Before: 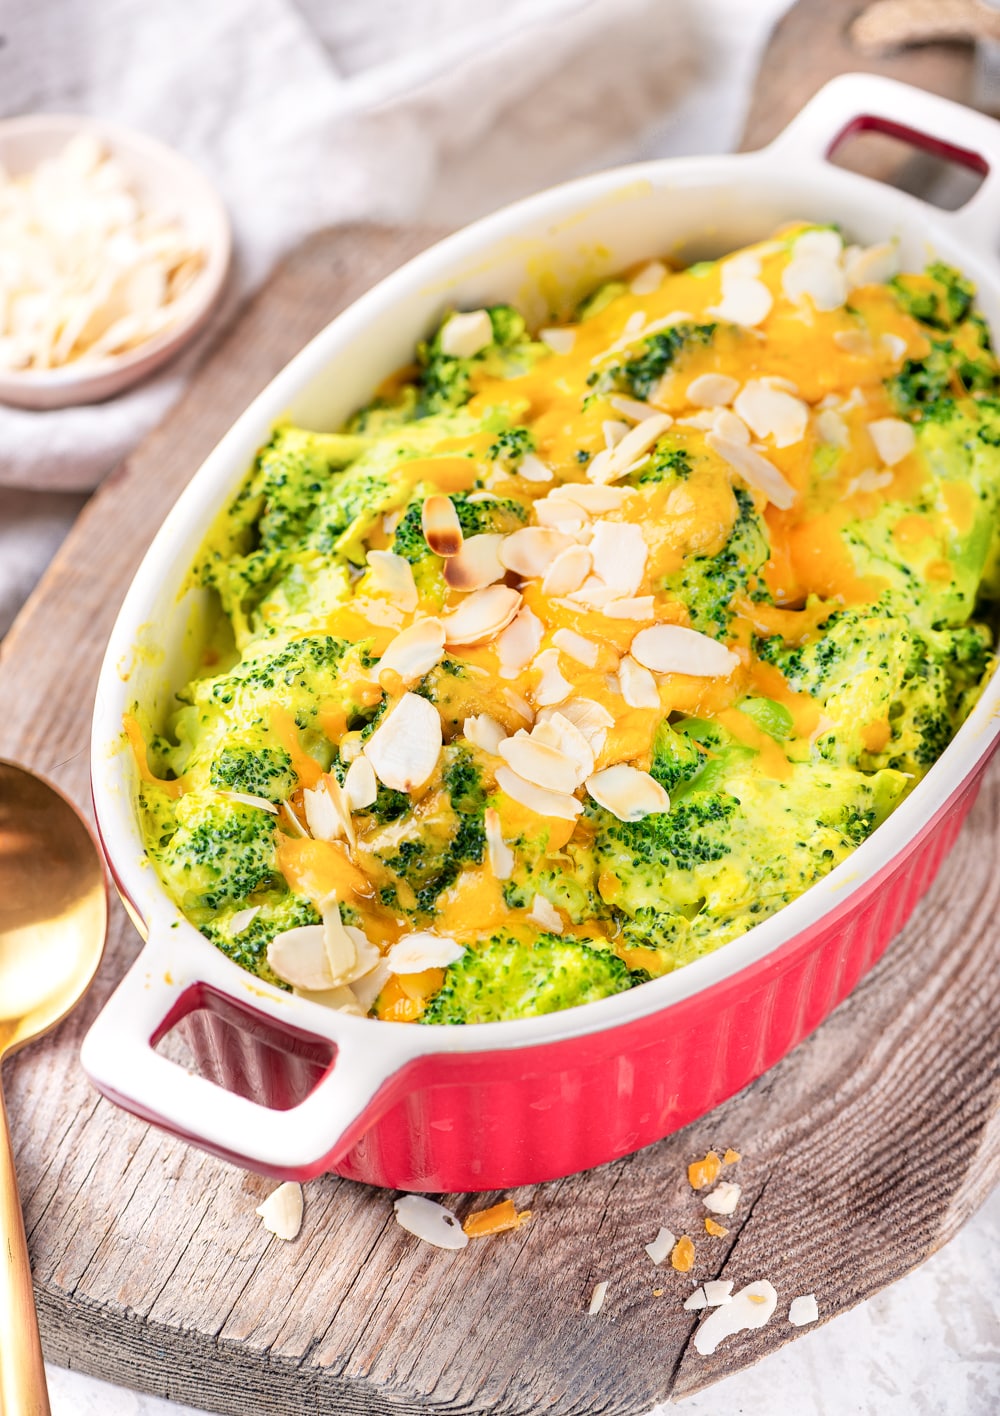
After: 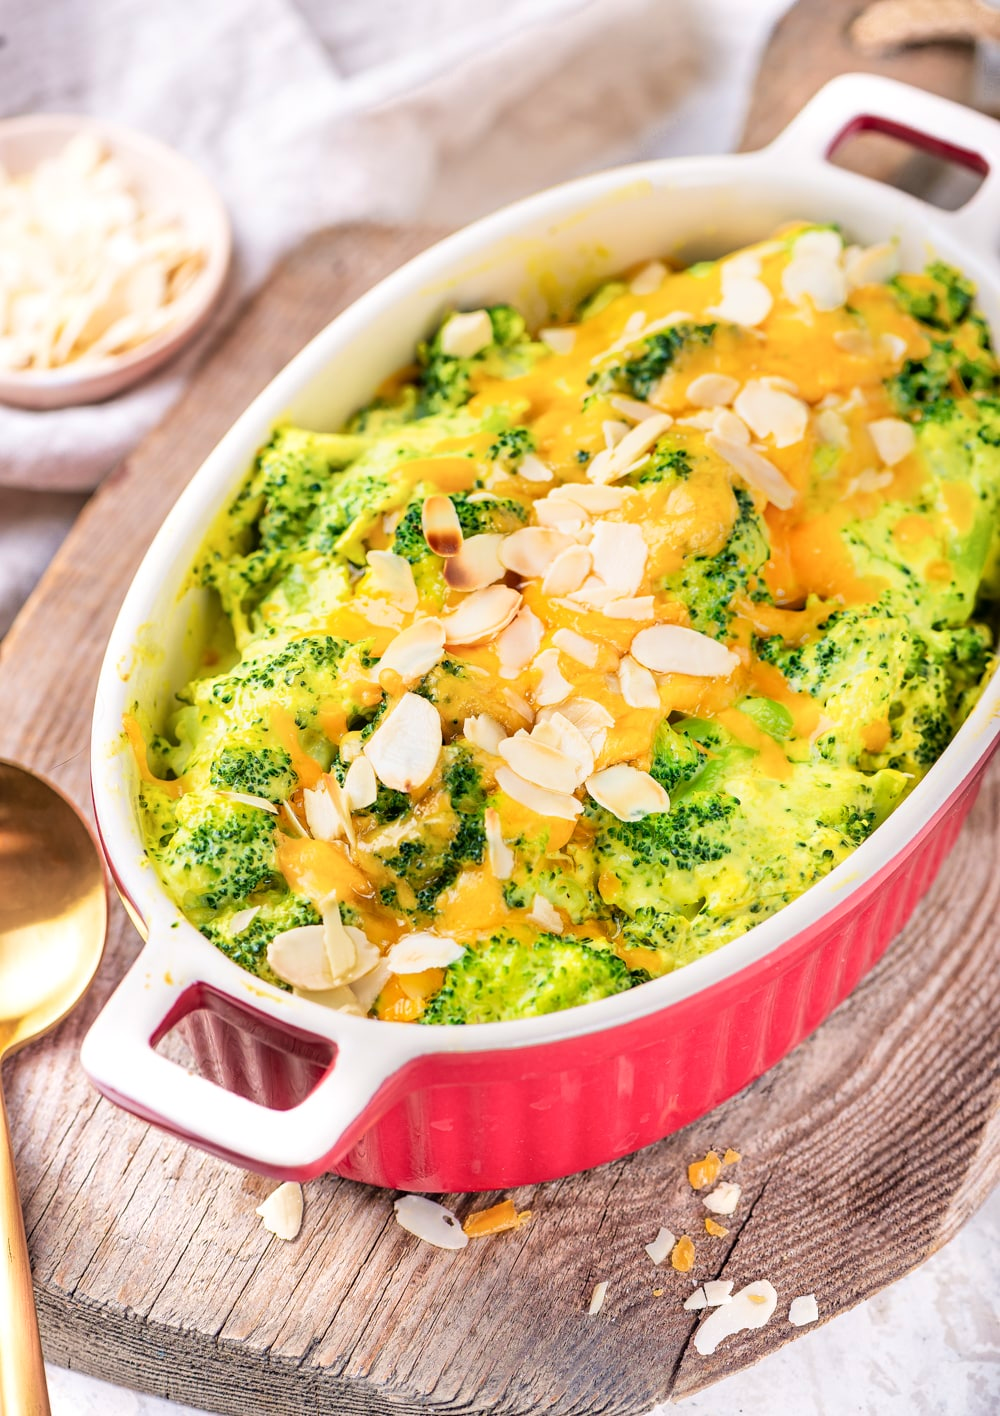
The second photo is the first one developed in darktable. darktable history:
velvia: strength 28.42%
